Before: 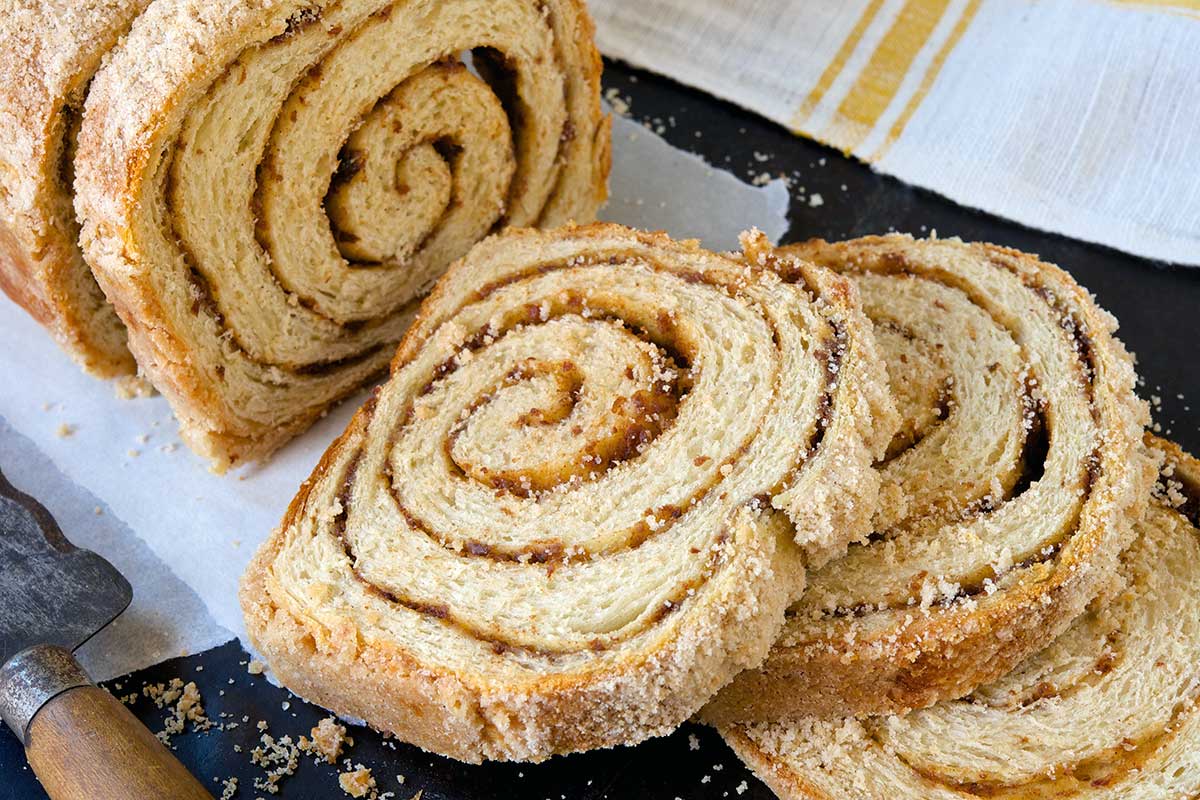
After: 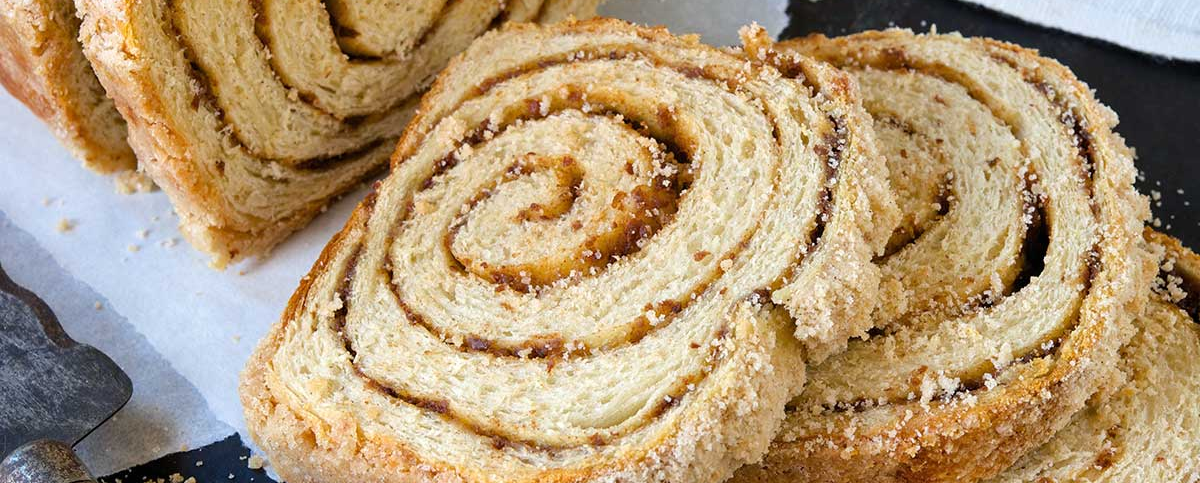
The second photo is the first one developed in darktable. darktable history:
crop and rotate: top 25.646%, bottom 13.94%
